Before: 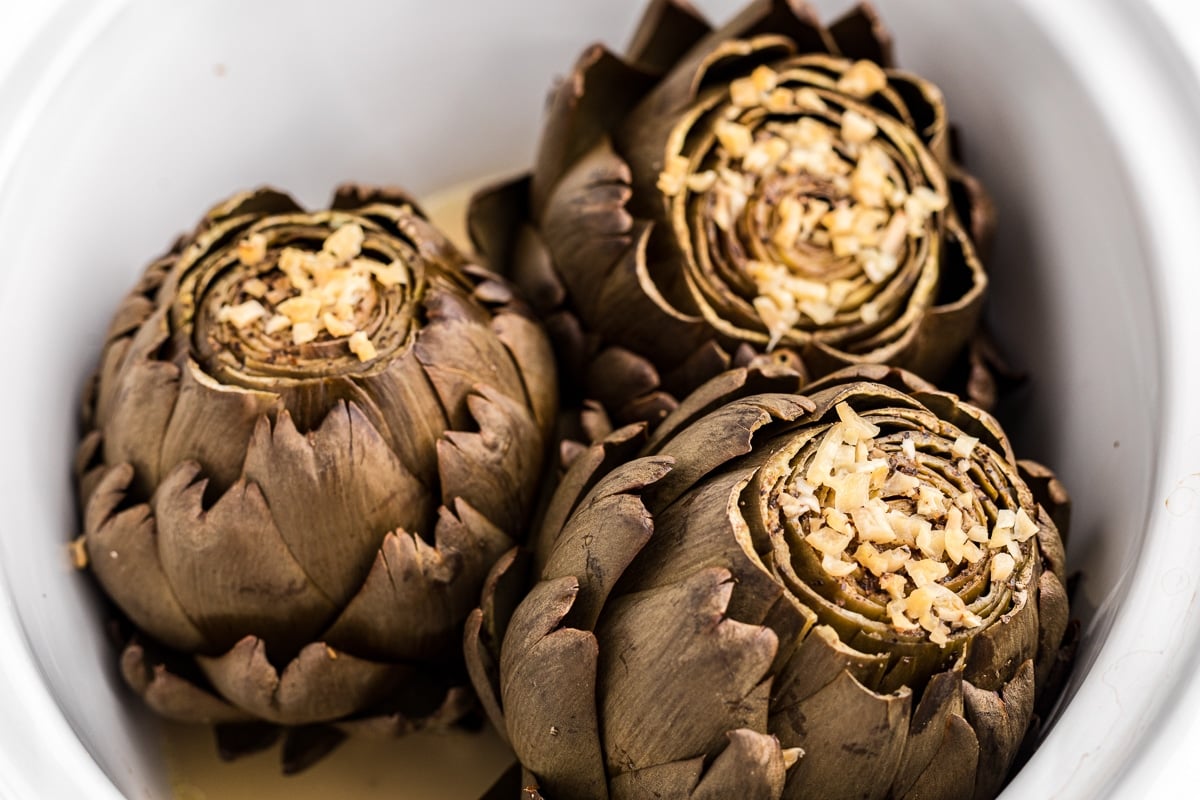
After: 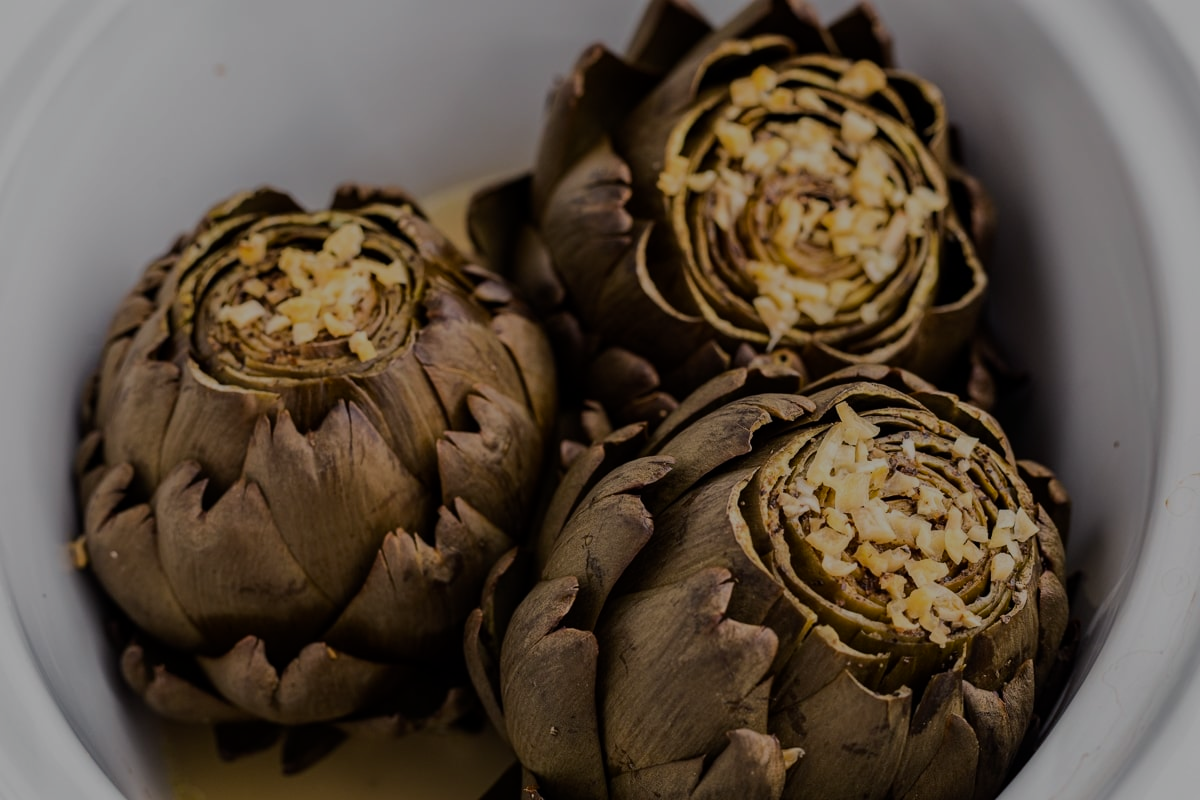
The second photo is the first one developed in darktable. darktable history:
color balance rgb: shadows lift › chroma 4.096%, shadows lift › hue 255.27°, perceptual saturation grading › global saturation 0.651%, global vibrance 31.115%
exposure: exposure -1.431 EV, compensate highlight preservation false
